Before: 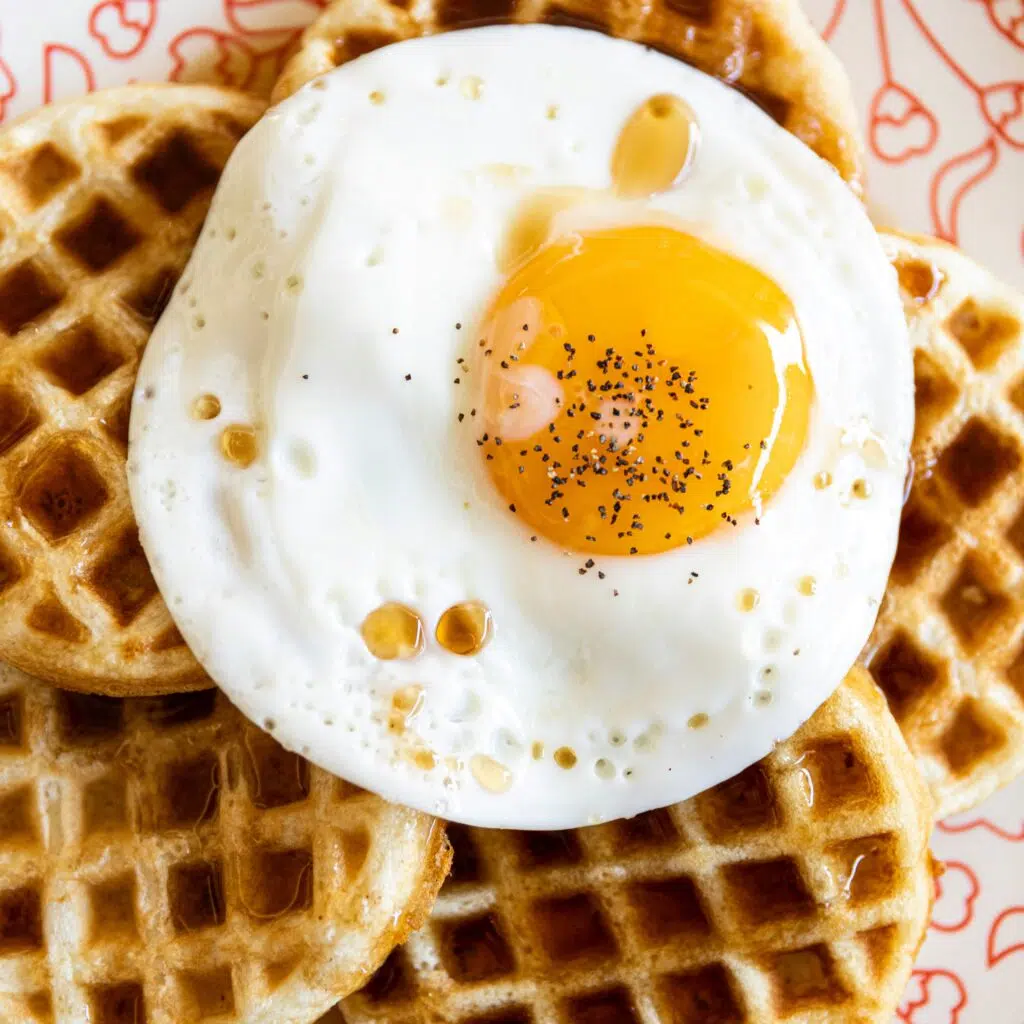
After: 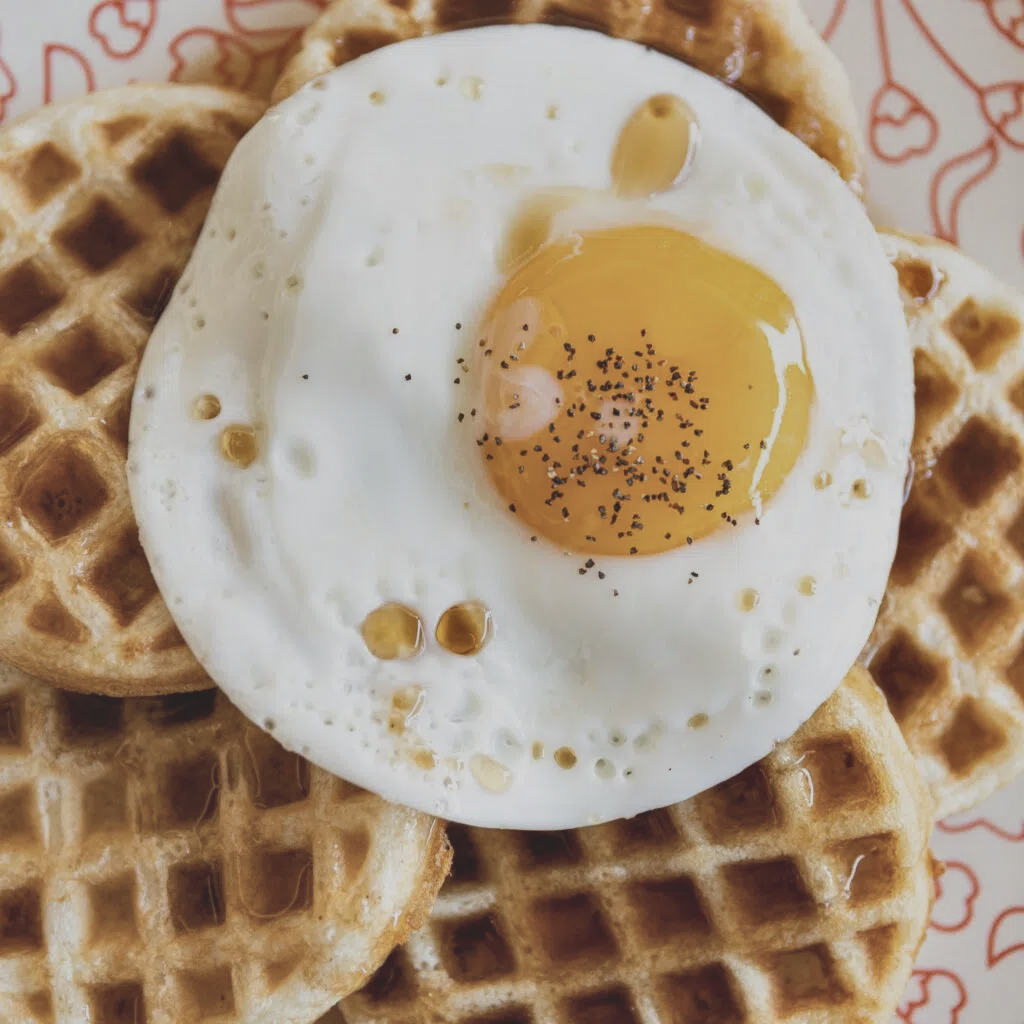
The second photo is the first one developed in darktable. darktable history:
contrast brightness saturation: contrast -0.258, saturation -0.436
shadows and highlights: soften with gaussian
